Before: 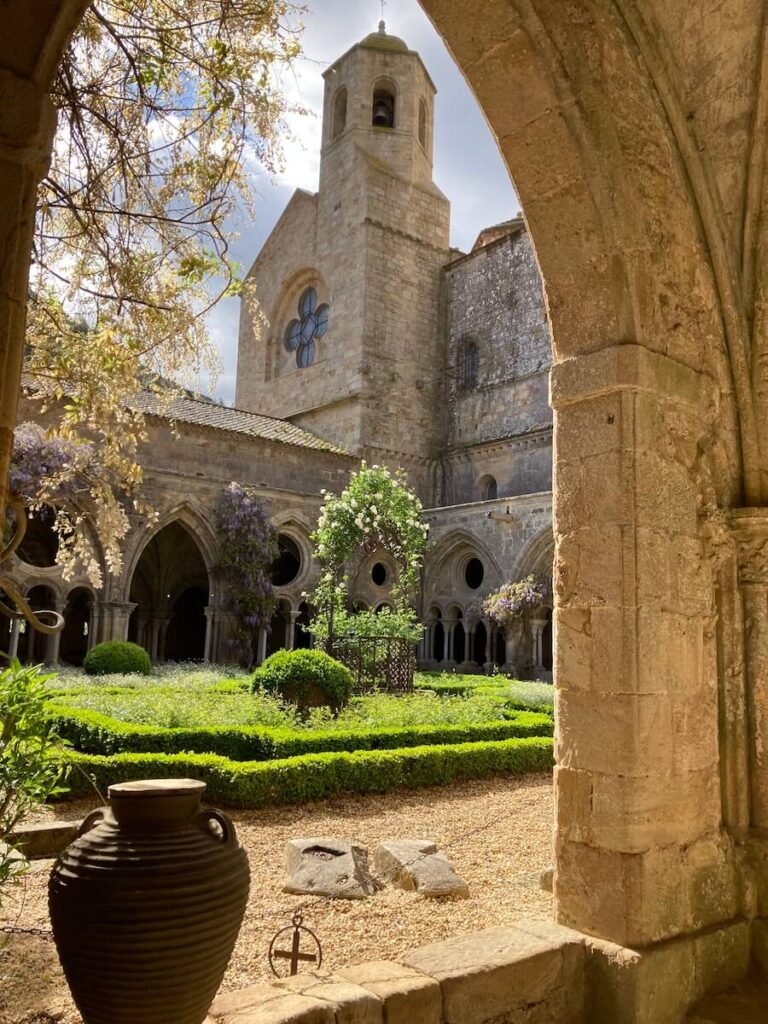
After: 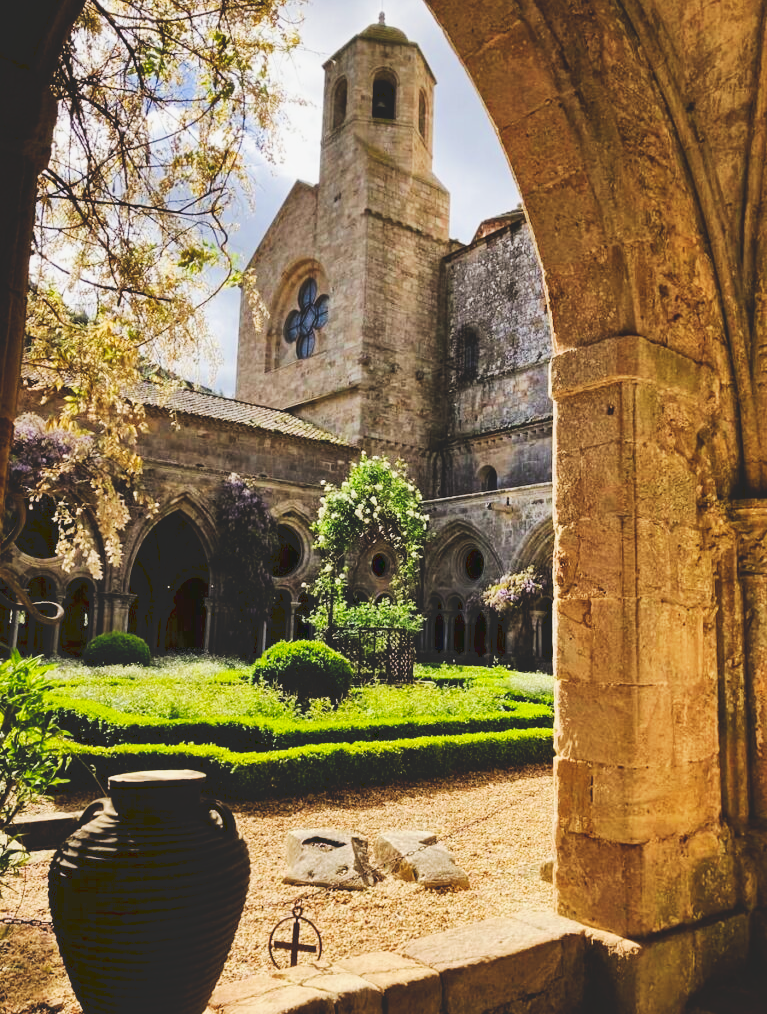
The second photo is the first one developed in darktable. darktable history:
tone curve: curves: ch0 [(0, 0) (0.003, 0.156) (0.011, 0.156) (0.025, 0.161) (0.044, 0.161) (0.069, 0.161) (0.1, 0.166) (0.136, 0.168) (0.177, 0.179) (0.224, 0.202) (0.277, 0.241) (0.335, 0.296) (0.399, 0.378) (0.468, 0.484) (0.543, 0.604) (0.623, 0.728) (0.709, 0.822) (0.801, 0.918) (0.898, 0.98) (1, 1)], preserve colors none
local contrast: mode bilateral grid, contrast 20, coarseness 50, detail 120%, midtone range 0.2
filmic rgb: black relative exposure -7.65 EV, white relative exposure 4.56 EV, hardness 3.61
crop: top 0.957%, right 0.014%
